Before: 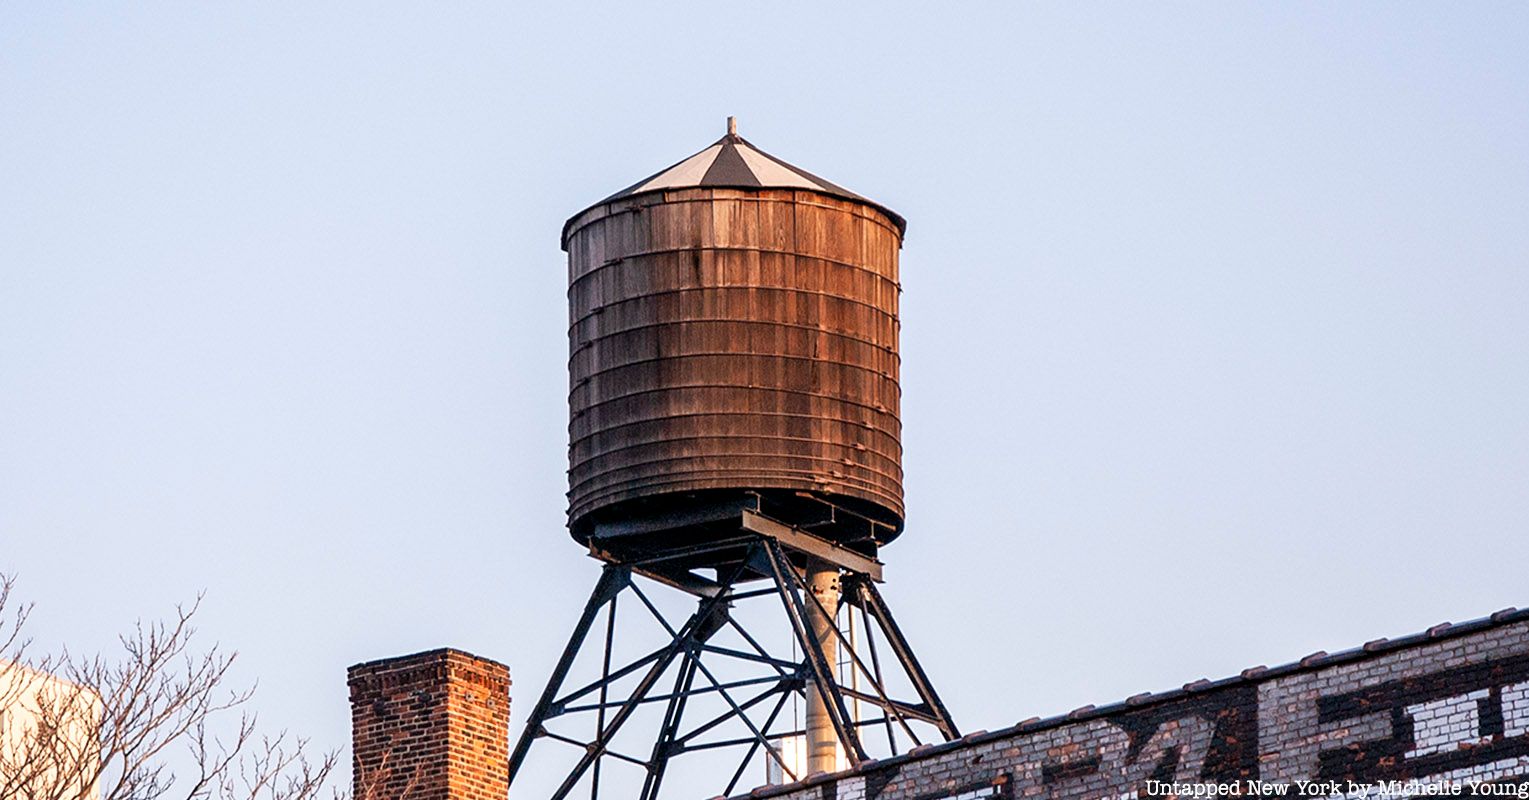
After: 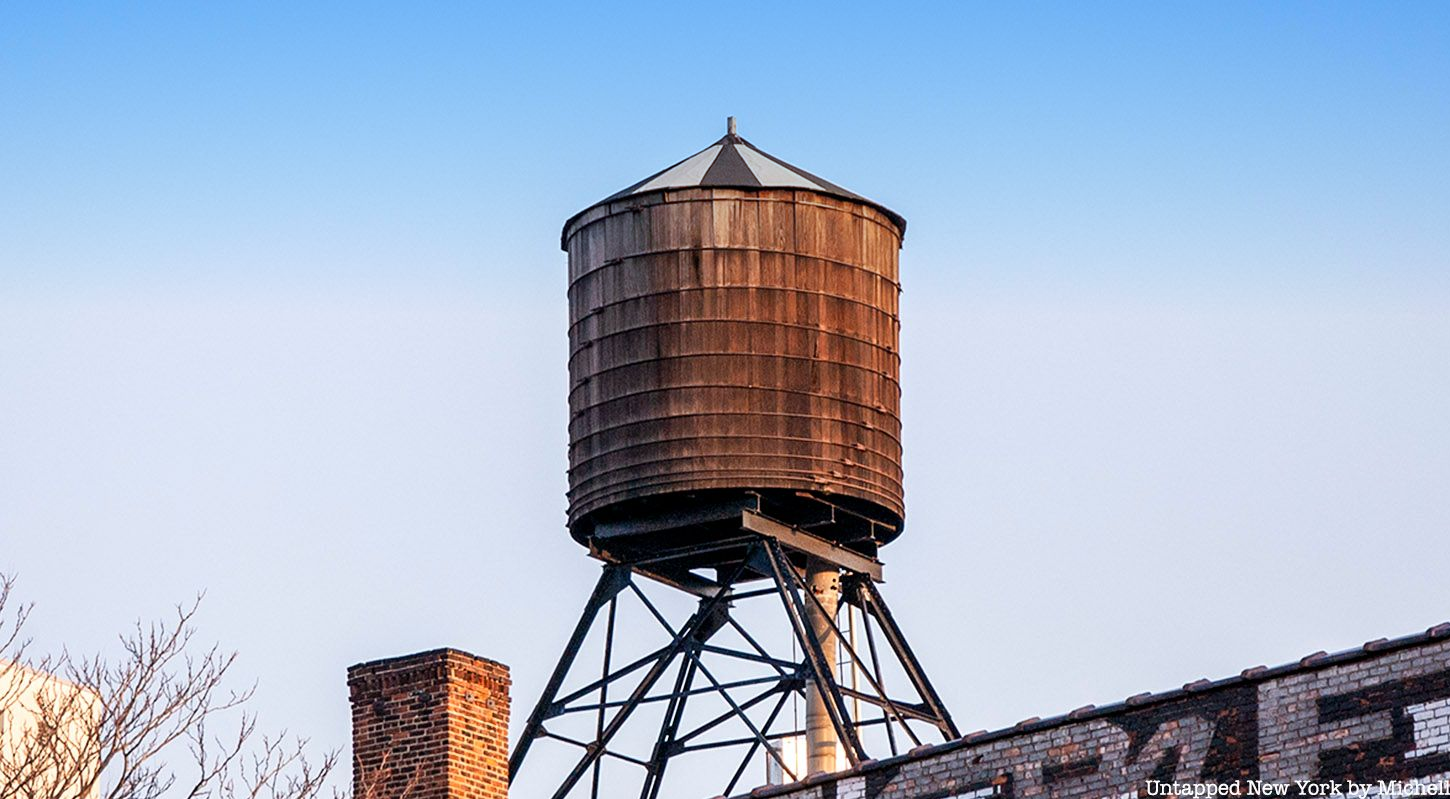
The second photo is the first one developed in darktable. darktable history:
graduated density: density 2.02 EV, hardness 44%, rotation 0.374°, offset 8.21, hue 208.8°, saturation 97%
crop and rotate: right 5.167%
